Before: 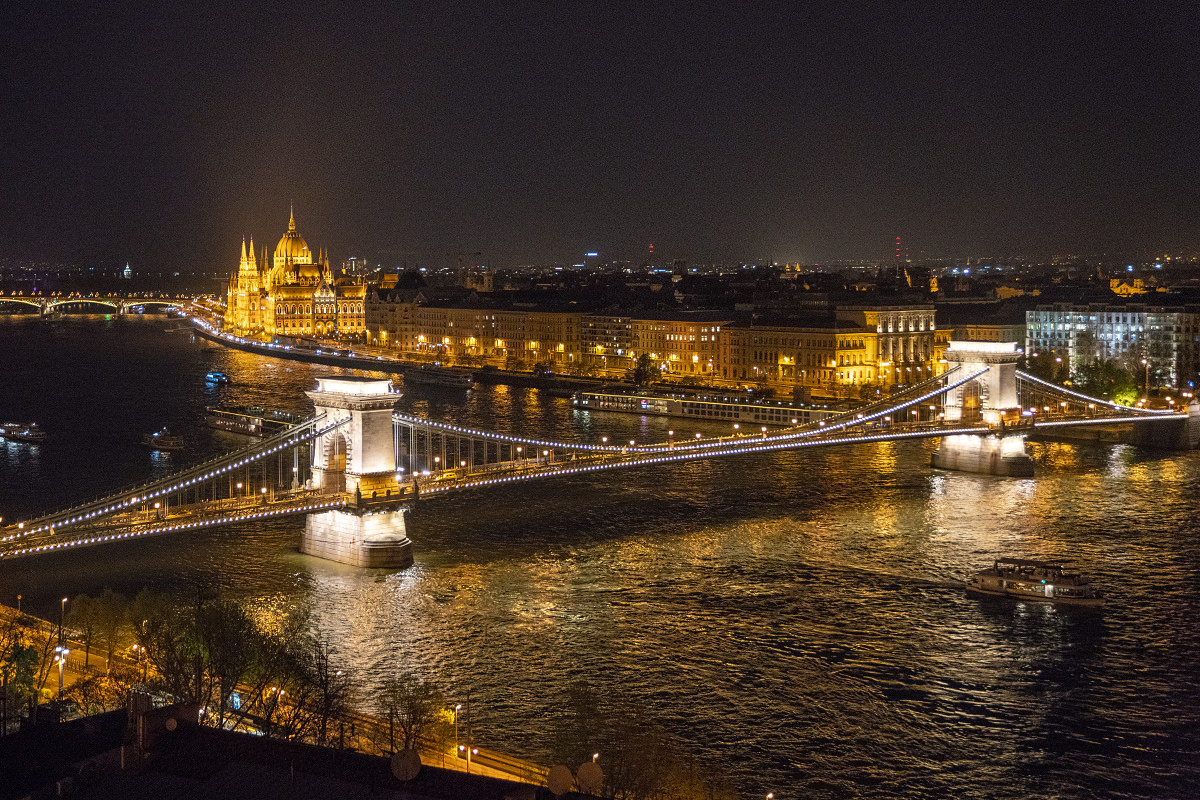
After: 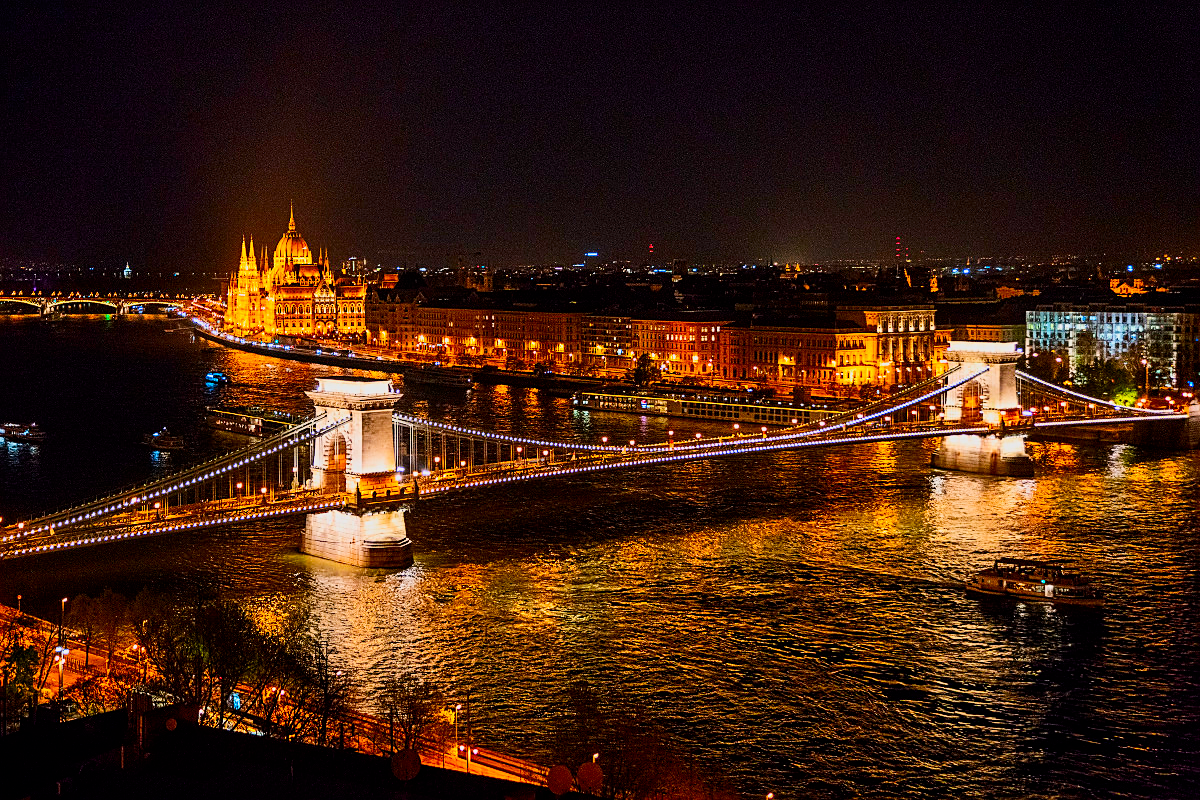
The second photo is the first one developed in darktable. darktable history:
filmic rgb: black relative exposure -7.65 EV, white relative exposure 4.56 EV, hardness 3.61
contrast brightness saturation: contrast 0.26, brightness 0.02, saturation 0.87
sharpen: on, module defaults
